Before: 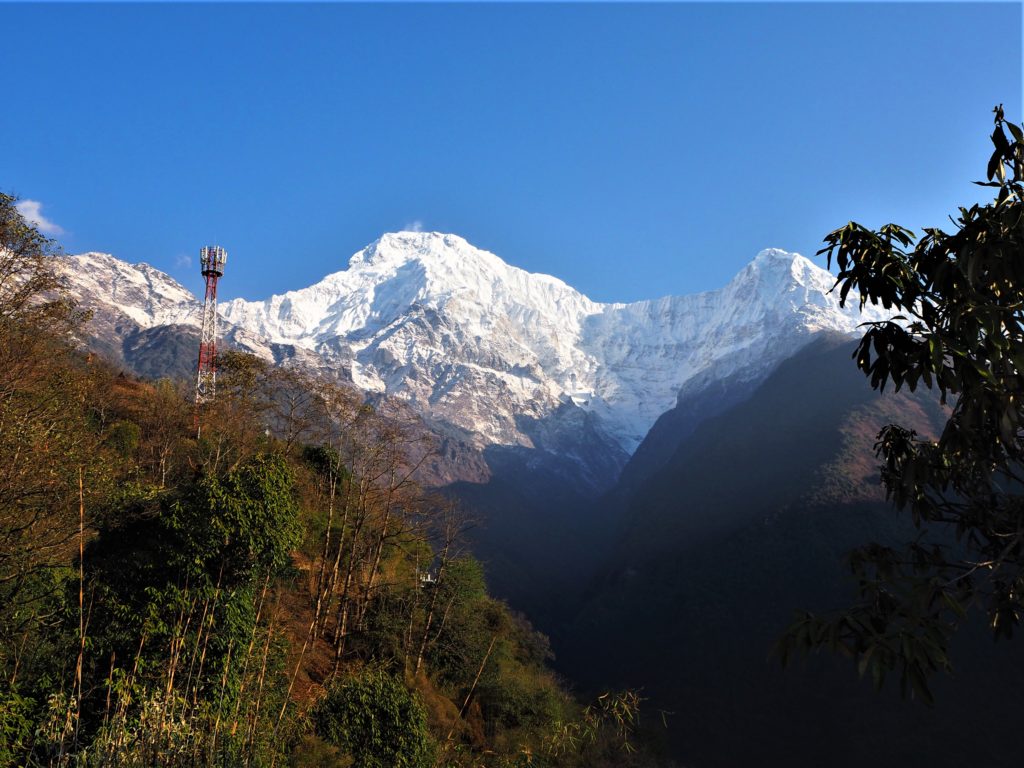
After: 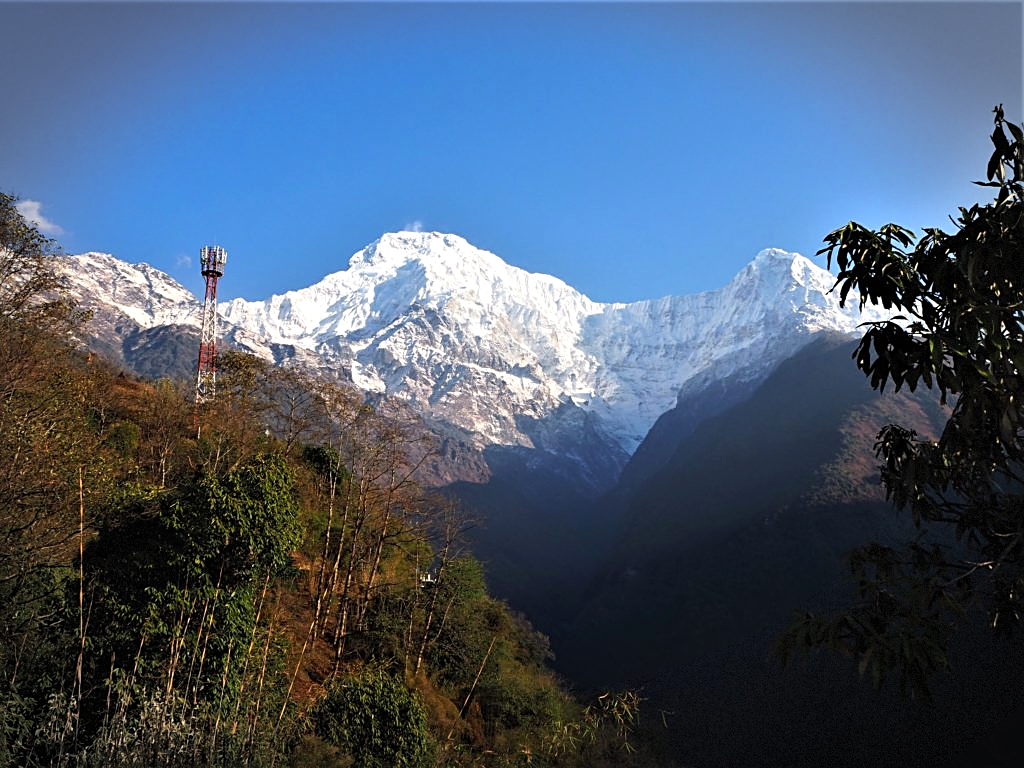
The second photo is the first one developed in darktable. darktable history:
exposure: exposure 0.188 EV, compensate exposure bias true, compensate highlight preservation false
sharpen: on, module defaults
vignetting: automatic ratio true, dithering 8-bit output, unbound false
